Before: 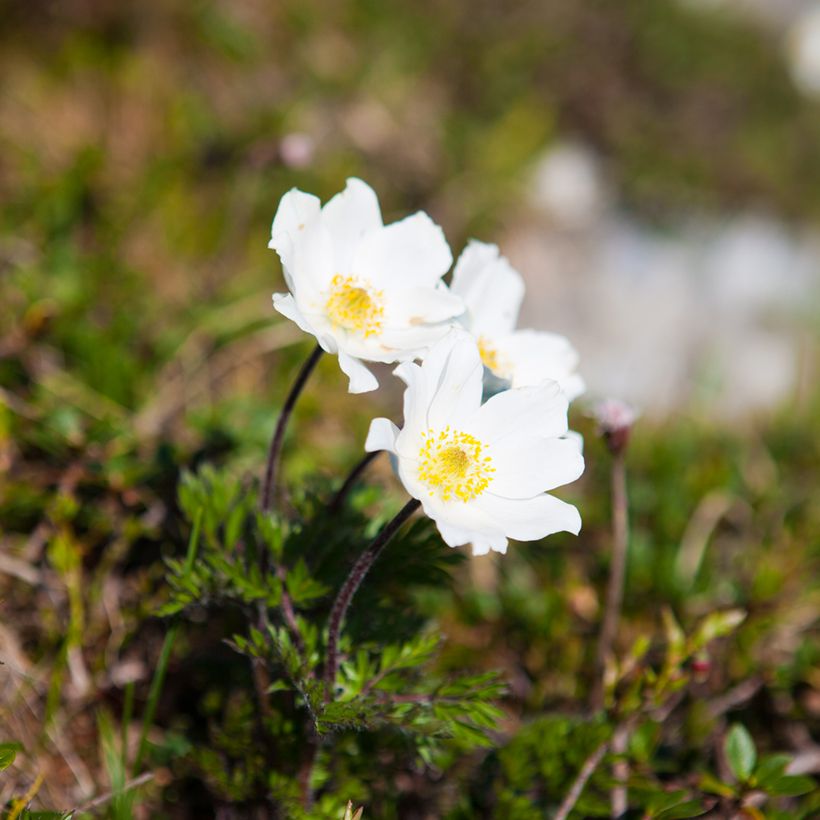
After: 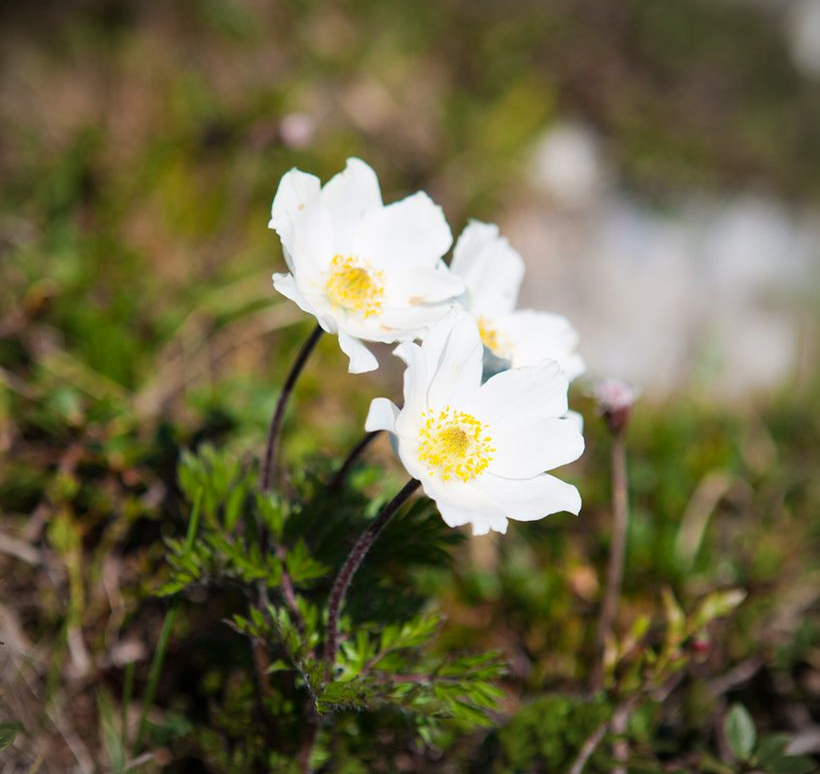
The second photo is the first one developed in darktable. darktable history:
vignetting: fall-off radius 60.92%
crop and rotate: top 2.479%, bottom 3.018%
